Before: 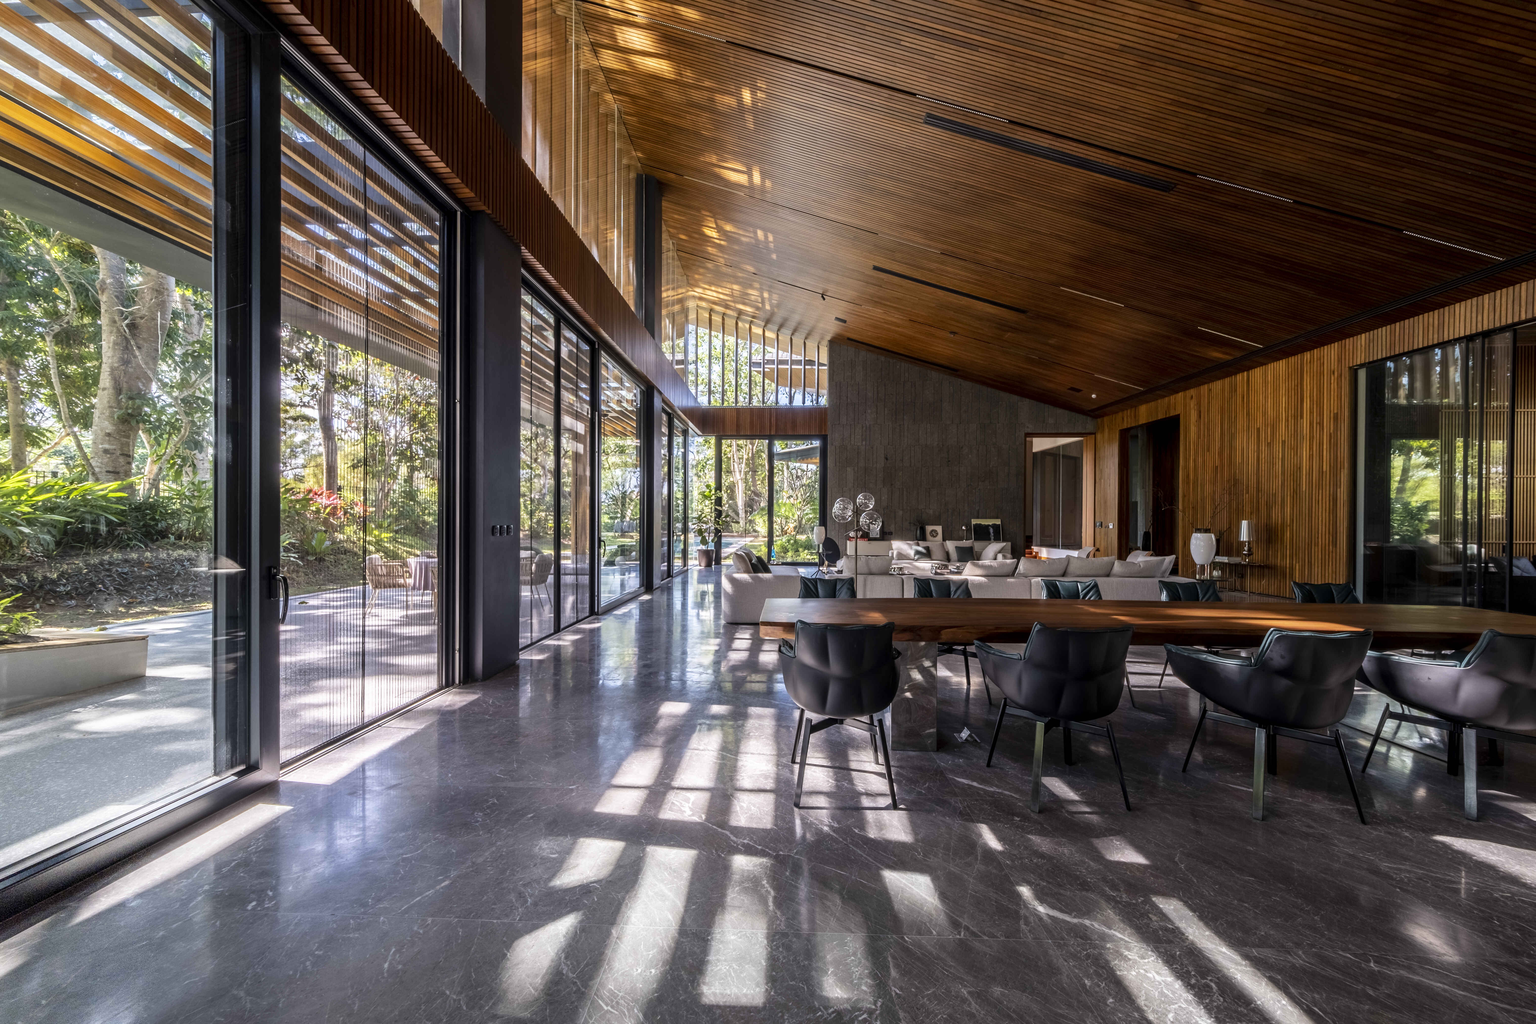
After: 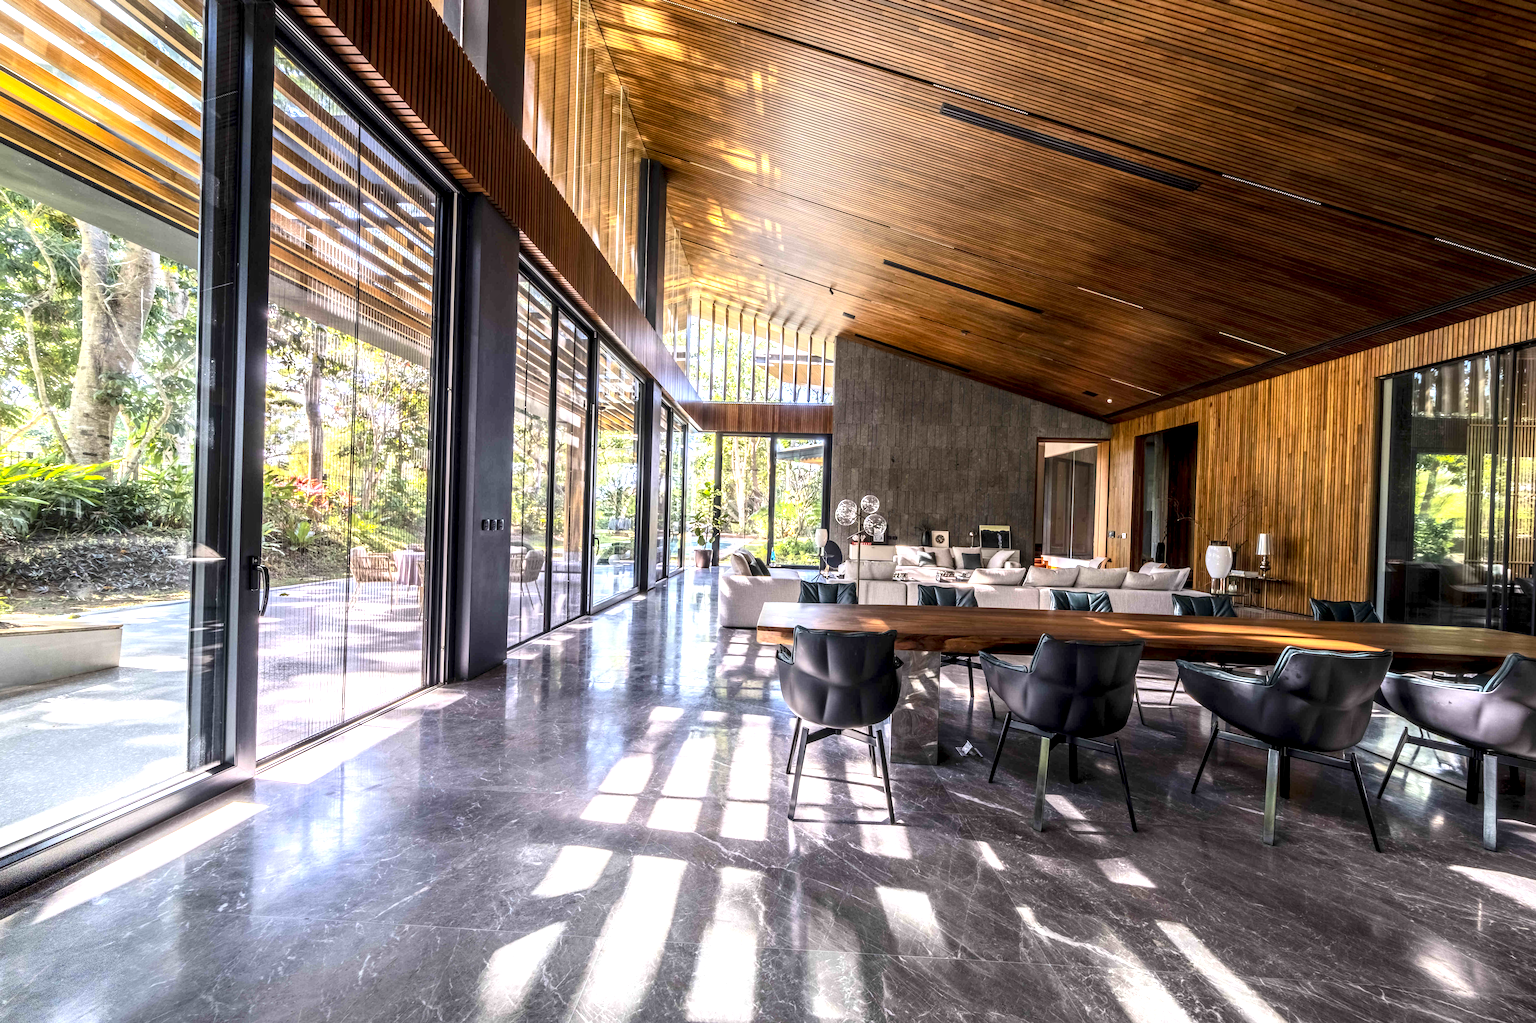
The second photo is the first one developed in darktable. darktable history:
exposure: black level correction 0, exposure 0.692 EV, compensate exposure bias true, compensate highlight preservation false
crop and rotate: angle -1.44°
local contrast: detail 142%
contrast brightness saturation: contrast 0.204, brightness 0.16, saturation 0.227
